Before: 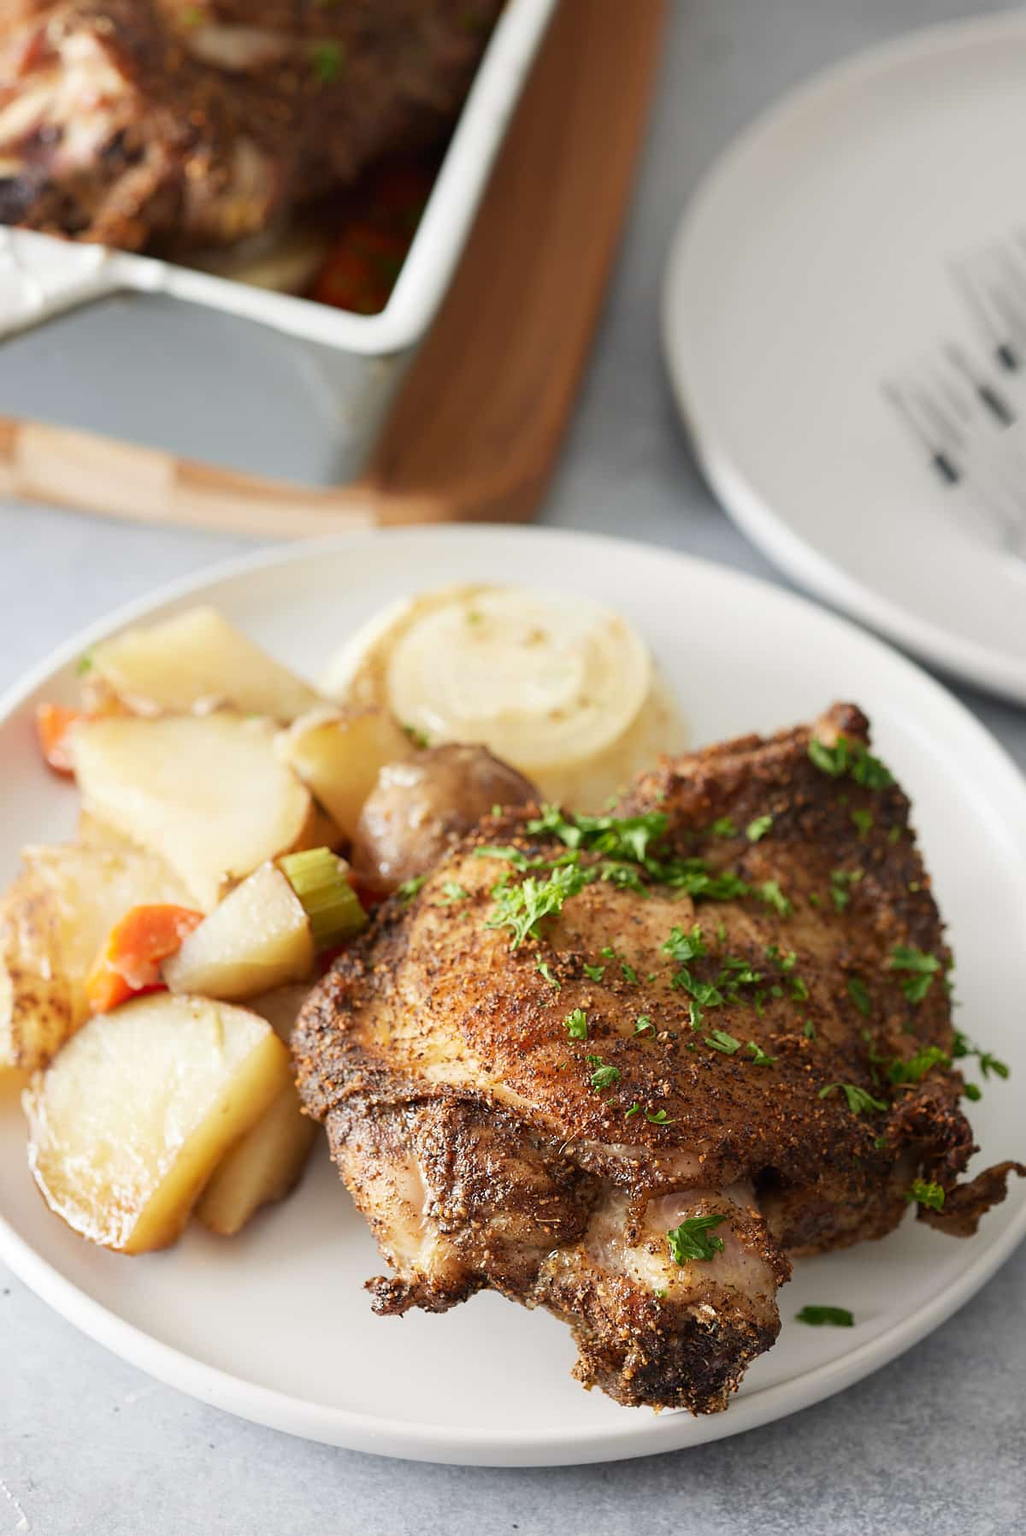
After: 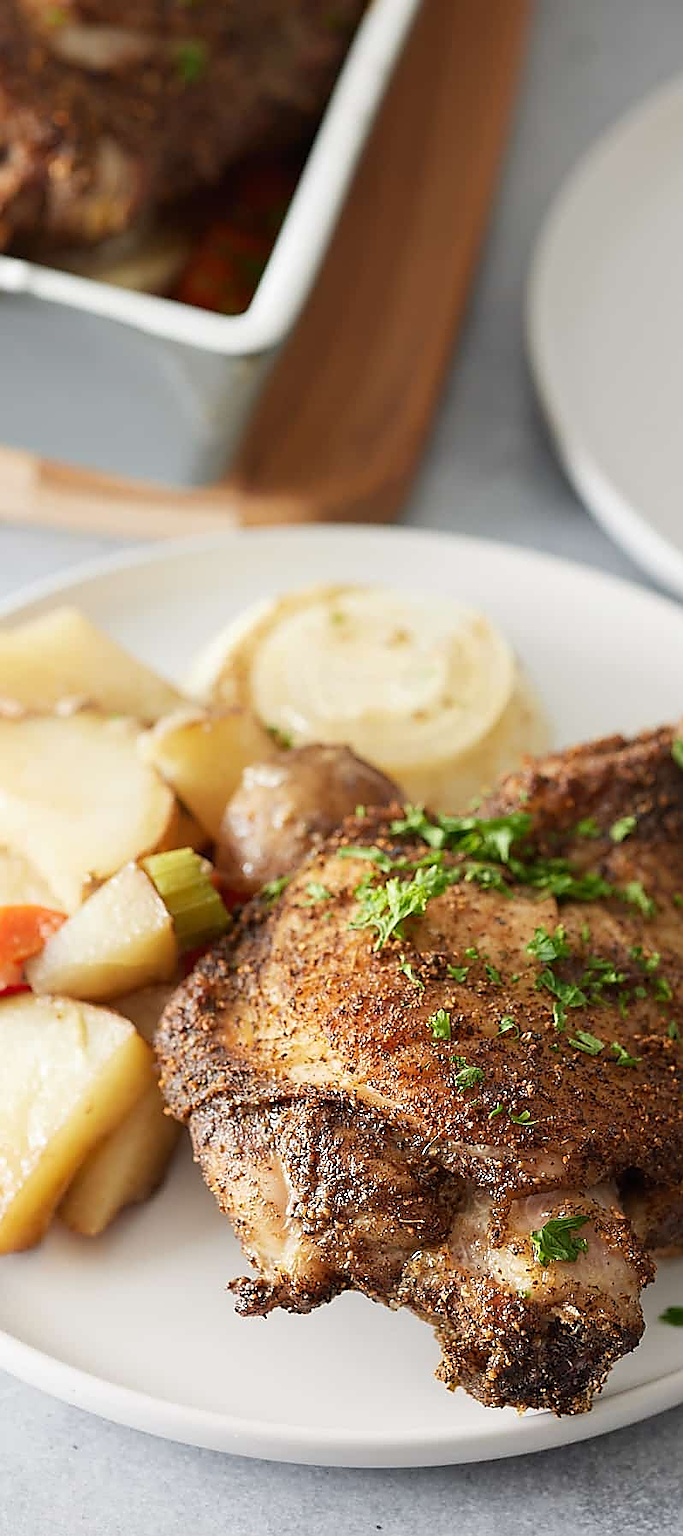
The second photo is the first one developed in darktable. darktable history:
crop and rotate: left 13.342%, right 19.991%
sharpen: radius 1.4, amount 1.25, threshold 0.7
